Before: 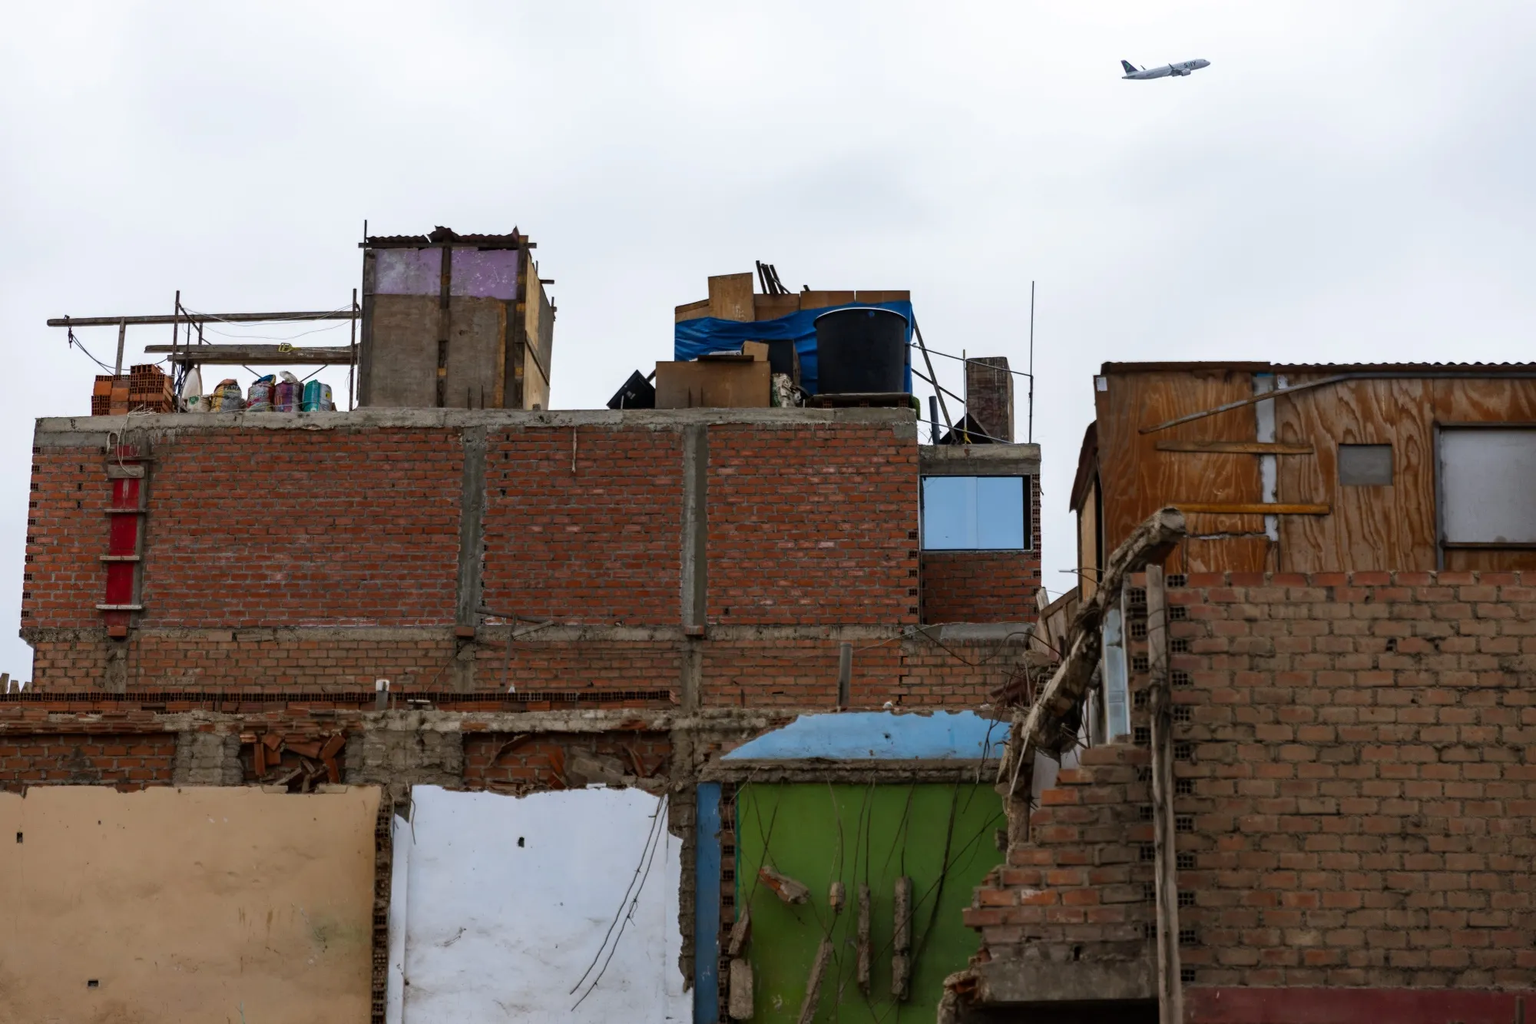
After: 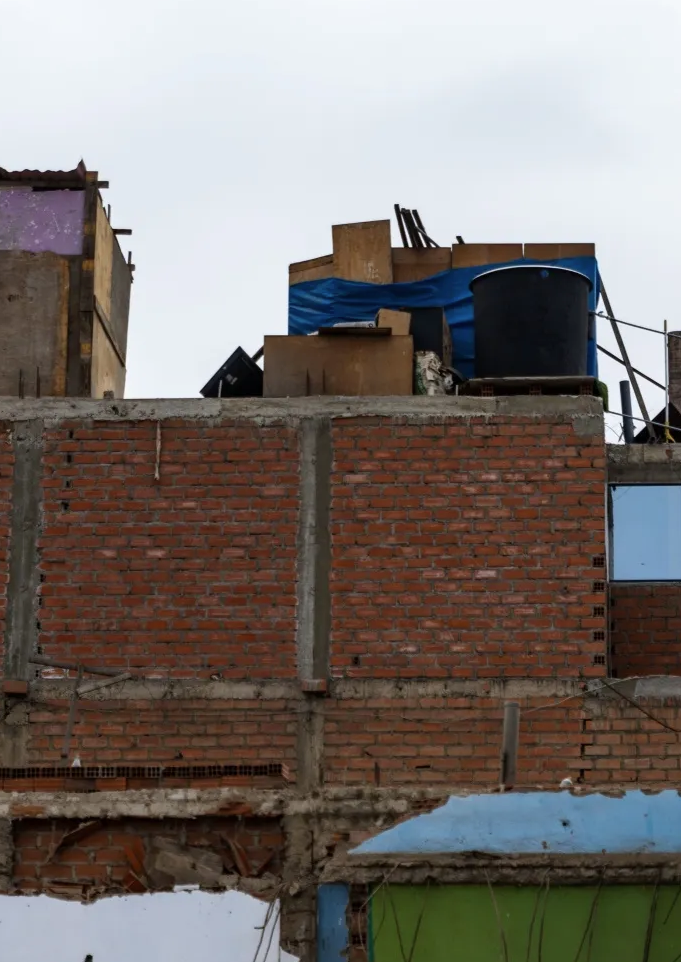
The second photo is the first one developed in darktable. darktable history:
crop and rotate: left 29.542%, top 10.184%, right 36.367%, bottom 17.589%
contrast brightness saturation: saturation -0.066
tone equalizer: on, module defaults
